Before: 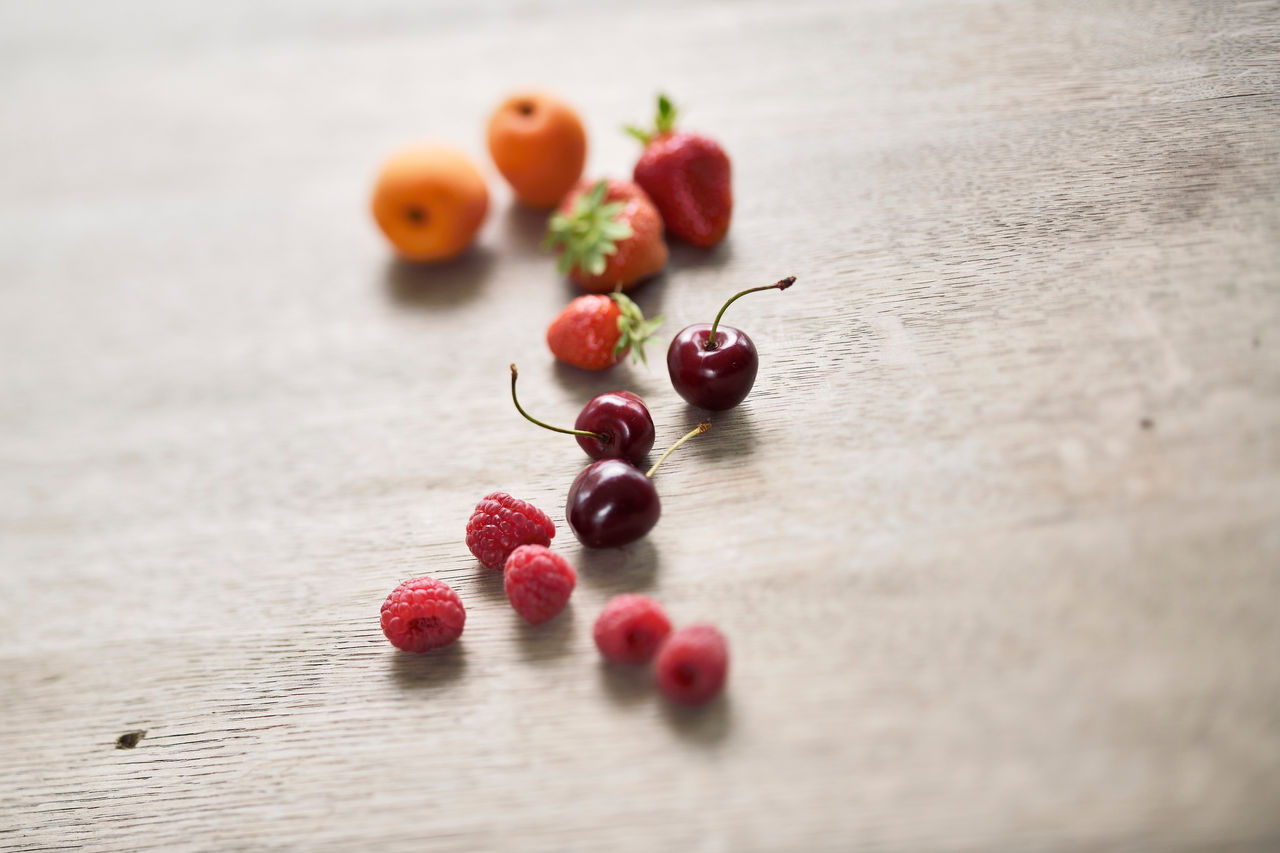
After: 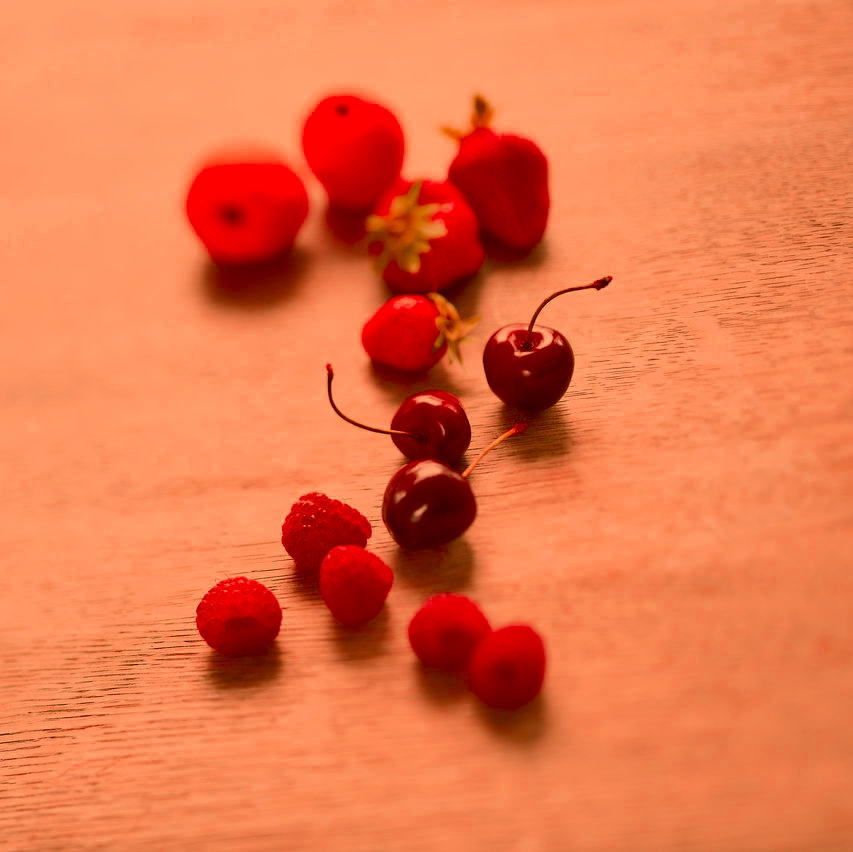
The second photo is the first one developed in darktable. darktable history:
exposure: compensate highlight preservation false
crop and rotate: left 14.422%, right 18.913%
contrast brightness saturation: saturation -0.099
color zones: curves: ch0 [(0, 0.299) (0.25, 0.383) (0.456, 0.352) (0.736, 0.571)]; ch1 [(0, 0.63) (0.151, 0.568) (0.254, 0.416) (0.47, 0.558) (0.732, 0.37) (0.909, 0.492)]; ch2 [(0.004, 0.604) (0.158, 0.443) (0.257, 0.403) (0.761, 0.468)]
tone equalizer: -8 EV -0.001 EV, -7 EV 0.003 EV, -6 EV -0.005 EV, -5 EV -0.012 EV, -4 EV -0.088 EV, -3 EV -0.199 EV, -2 EV -0.245 EV, -1 EV 0.082 EV, +0 EV 0.293 EV, mask exposure compensation -0.505 EV
color correction: highlights a* 11.04, highlights b* 29.9, shadows a* 2.87, shadows b* 18.19, saturation 1.73
